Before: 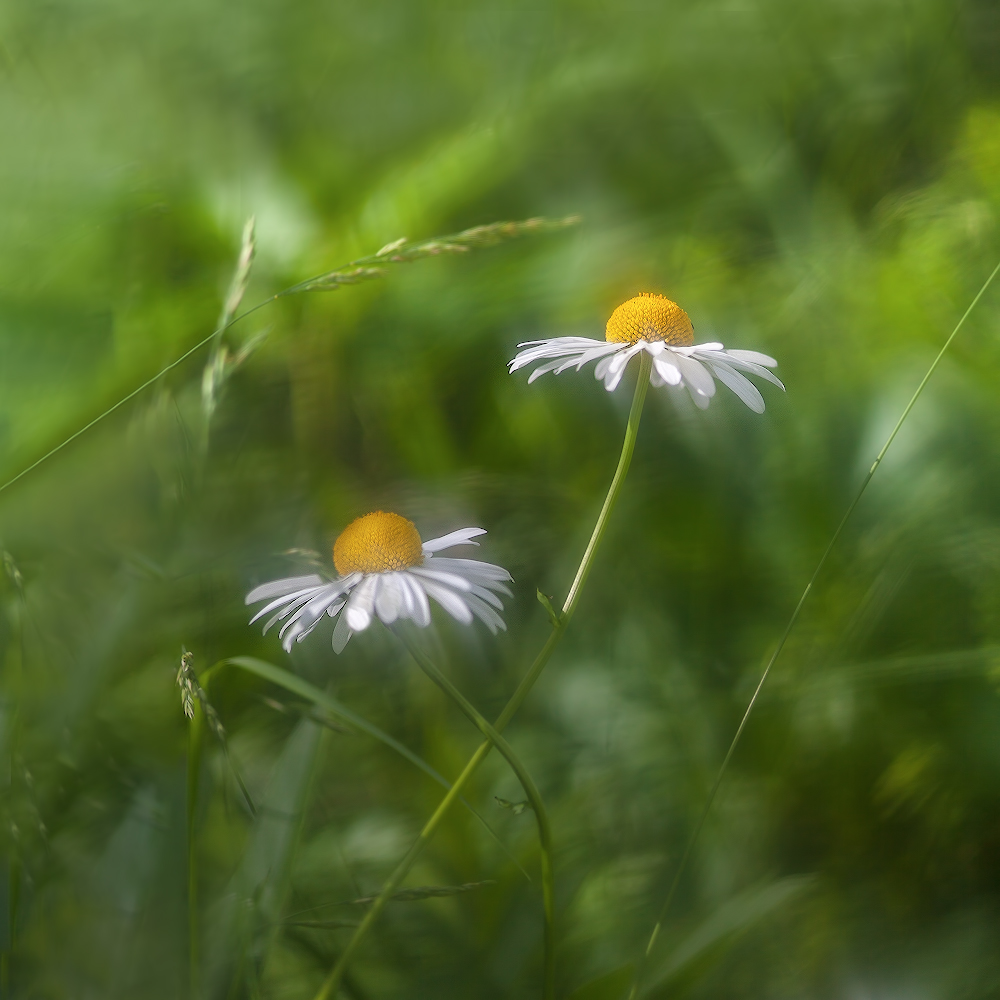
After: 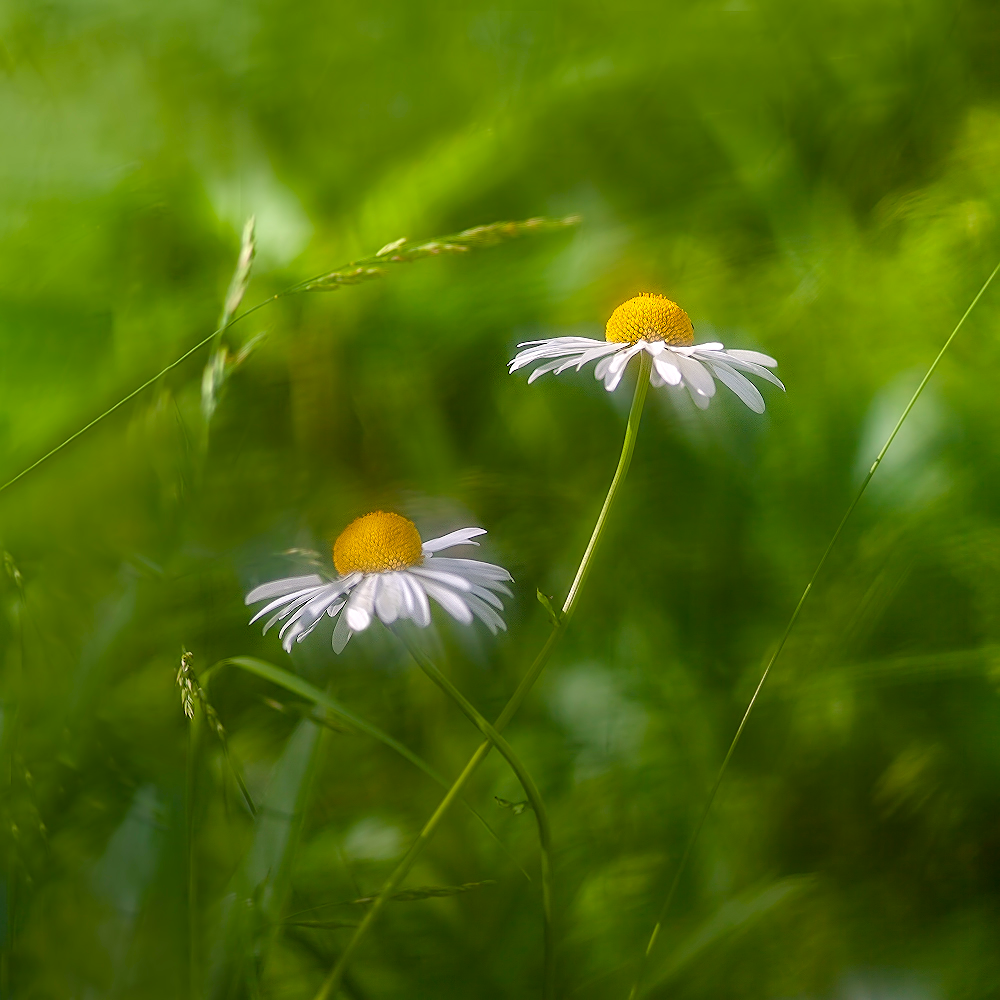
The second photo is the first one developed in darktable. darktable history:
color balance rgb: highlights gain › luminance 7.443%, highlights gain › chroma 0.882%, highlights gain › hue 49.27°, linear chroma grading › global chroma 14.539%, perceptual saturation grading › global saturation 20%, perceptual saturation grading › highlights -24.726%, perceptual saturation grading › shadows 24.231%, global vibrance 20%
sharpen: on, module defaults
